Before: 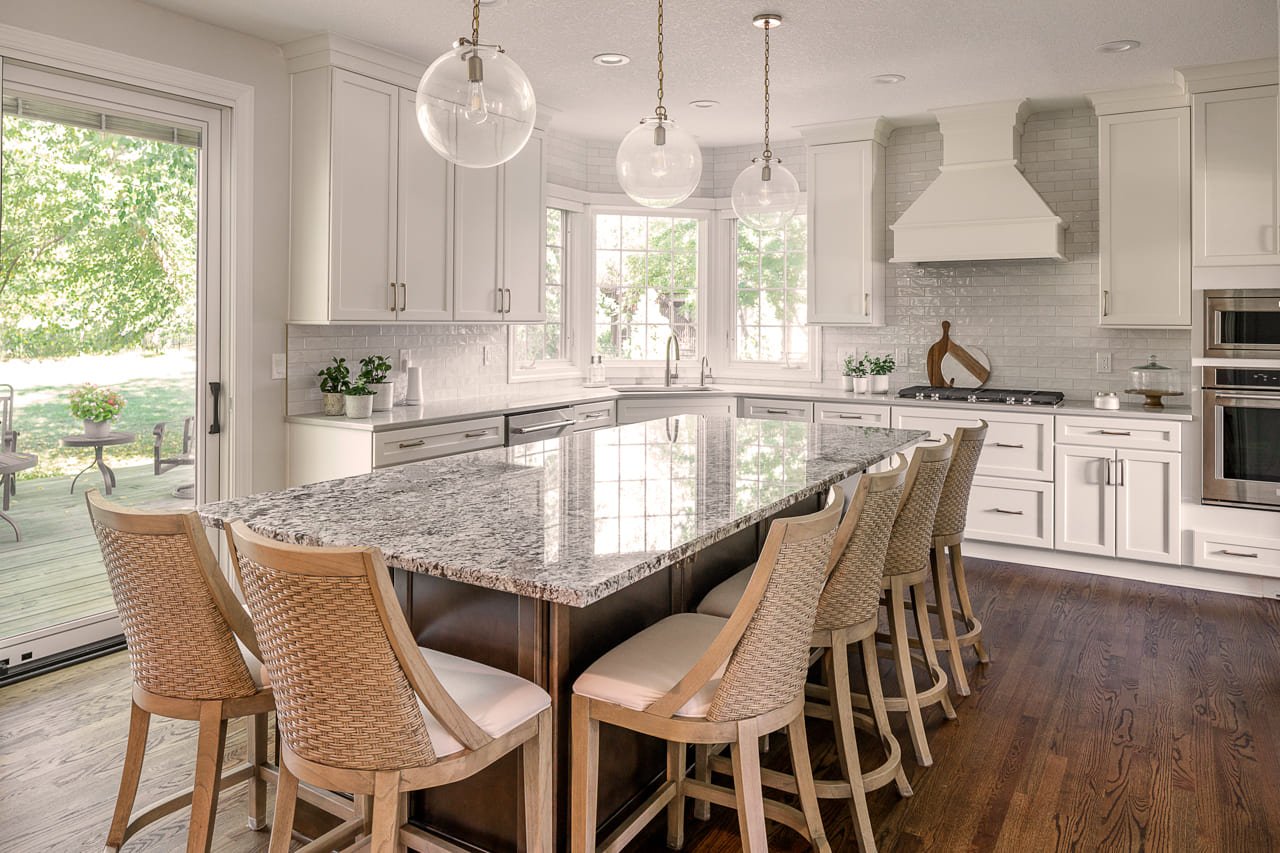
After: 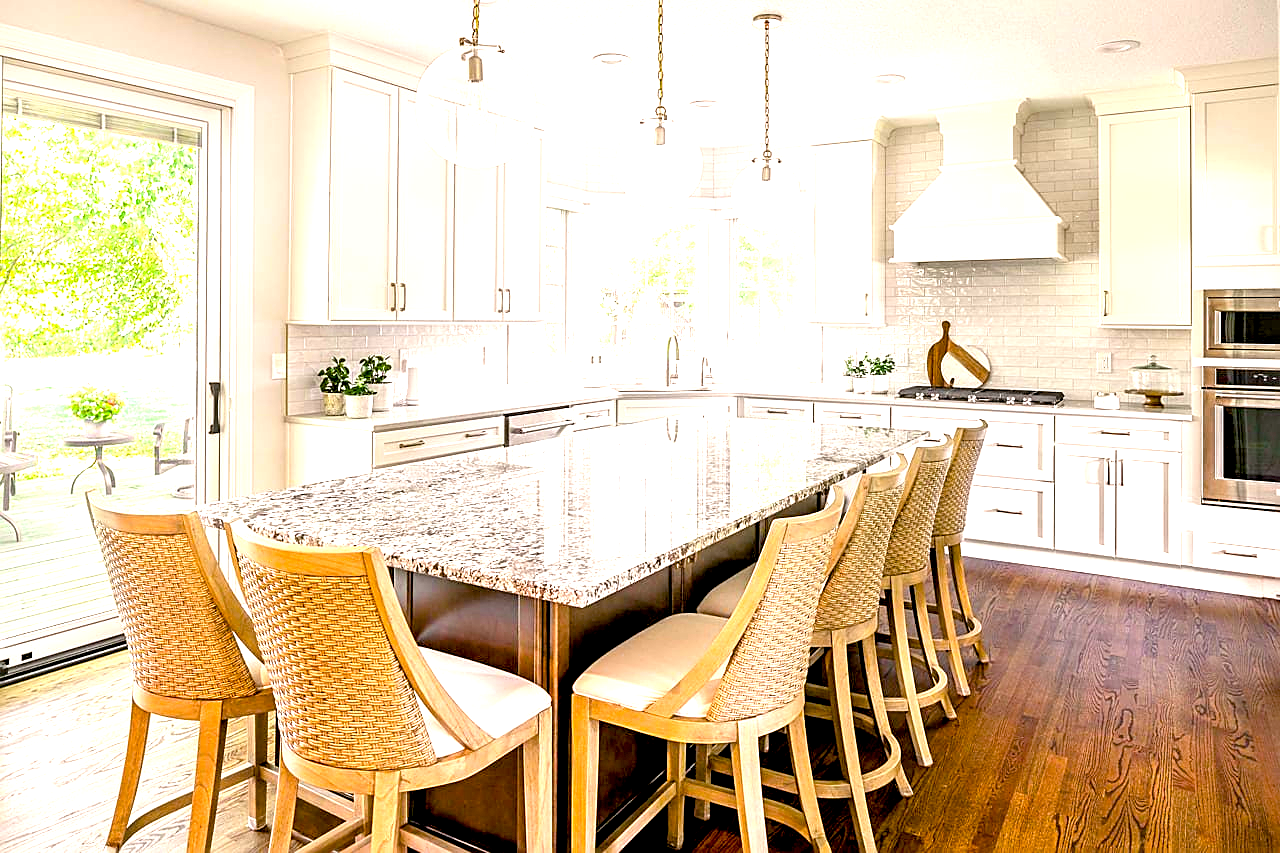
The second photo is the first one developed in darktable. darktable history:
exposure: black level correction 0.009, exposure 1.425 EV, compensate highlight preservation false
color balance rgb: linear chroma grading › global chroma 15%, perceptual saturation grading › global saturation 30%
sharpen: on, module defaults
